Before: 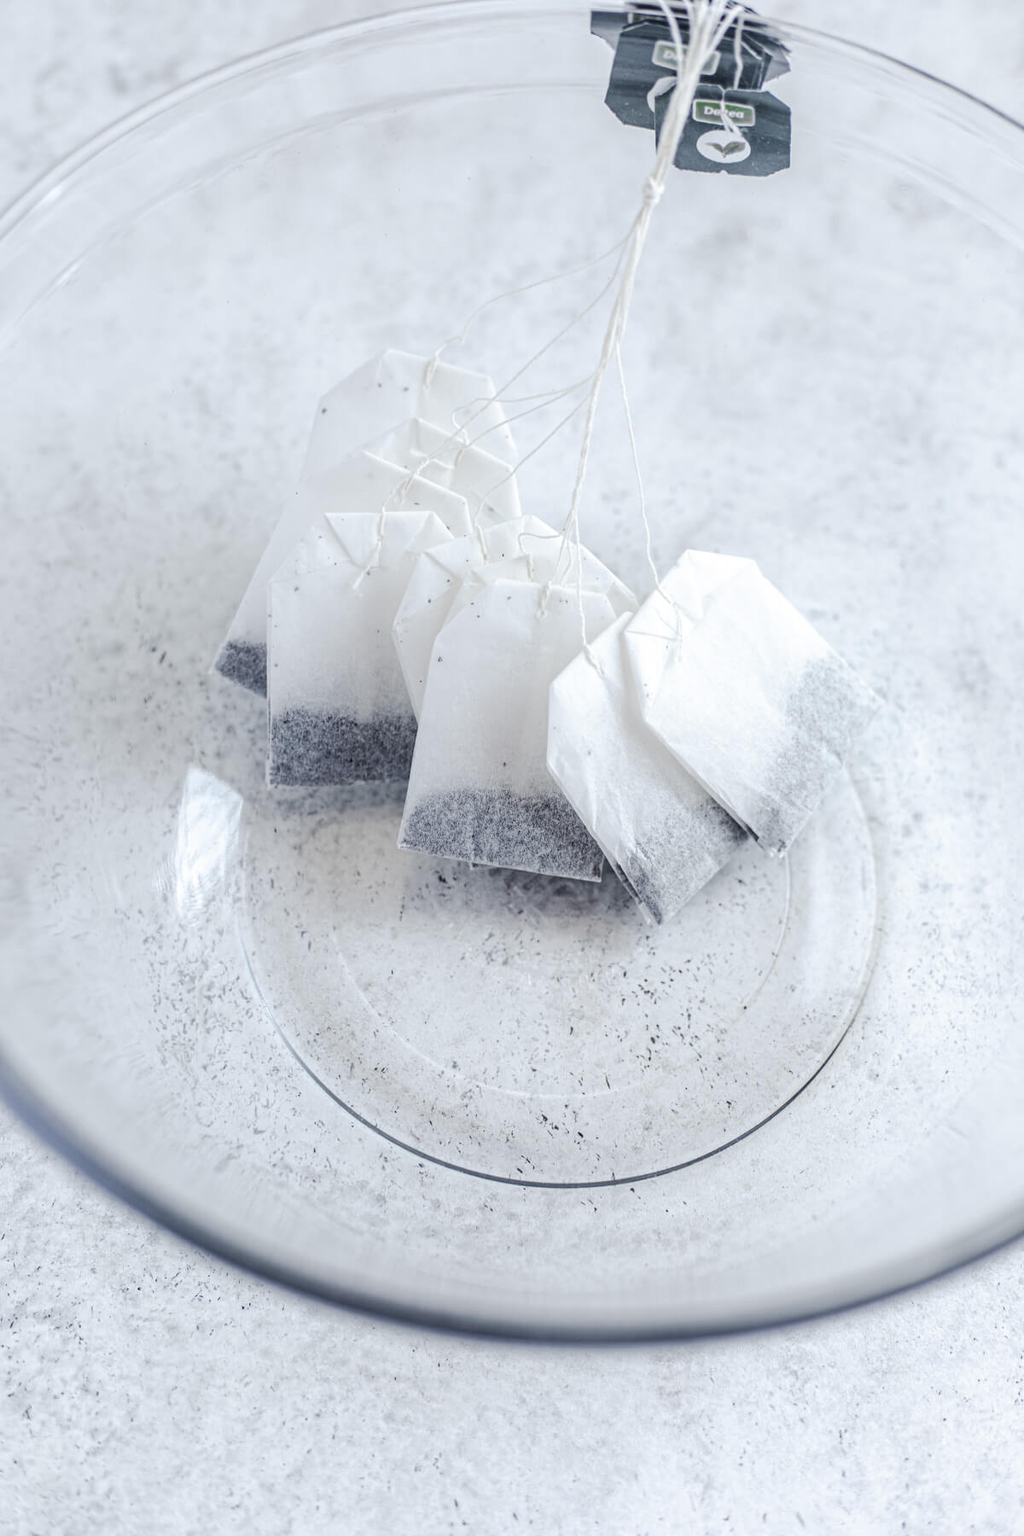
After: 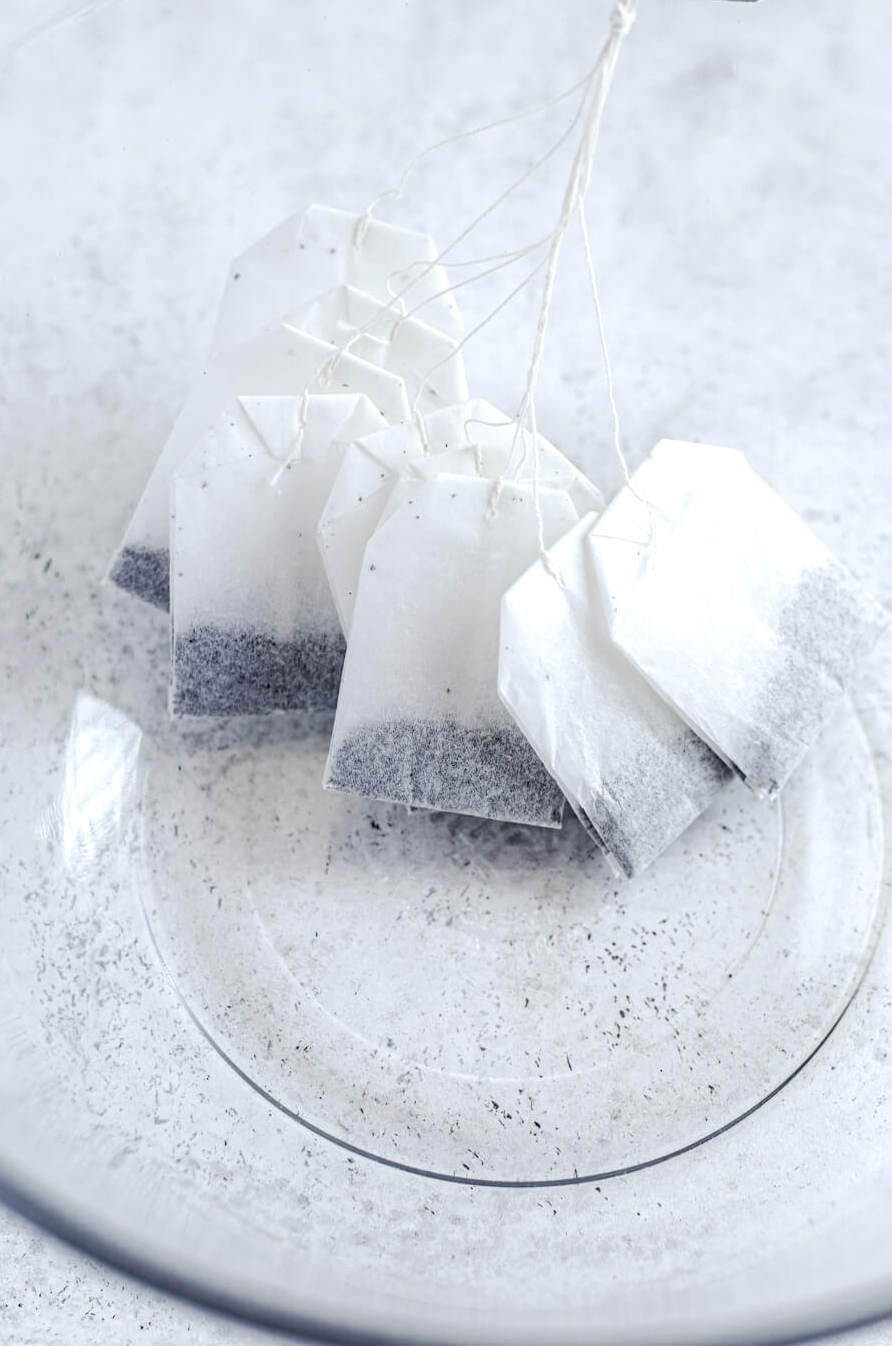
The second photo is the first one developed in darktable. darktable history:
exposure: black level correction 0.008, exposure 0.103 EV, compensate exposure bias true, compensate highlight preservation false
crop and rotate: left 11.926%, top 11.389%, right 13.659%, bottom 13.782%
